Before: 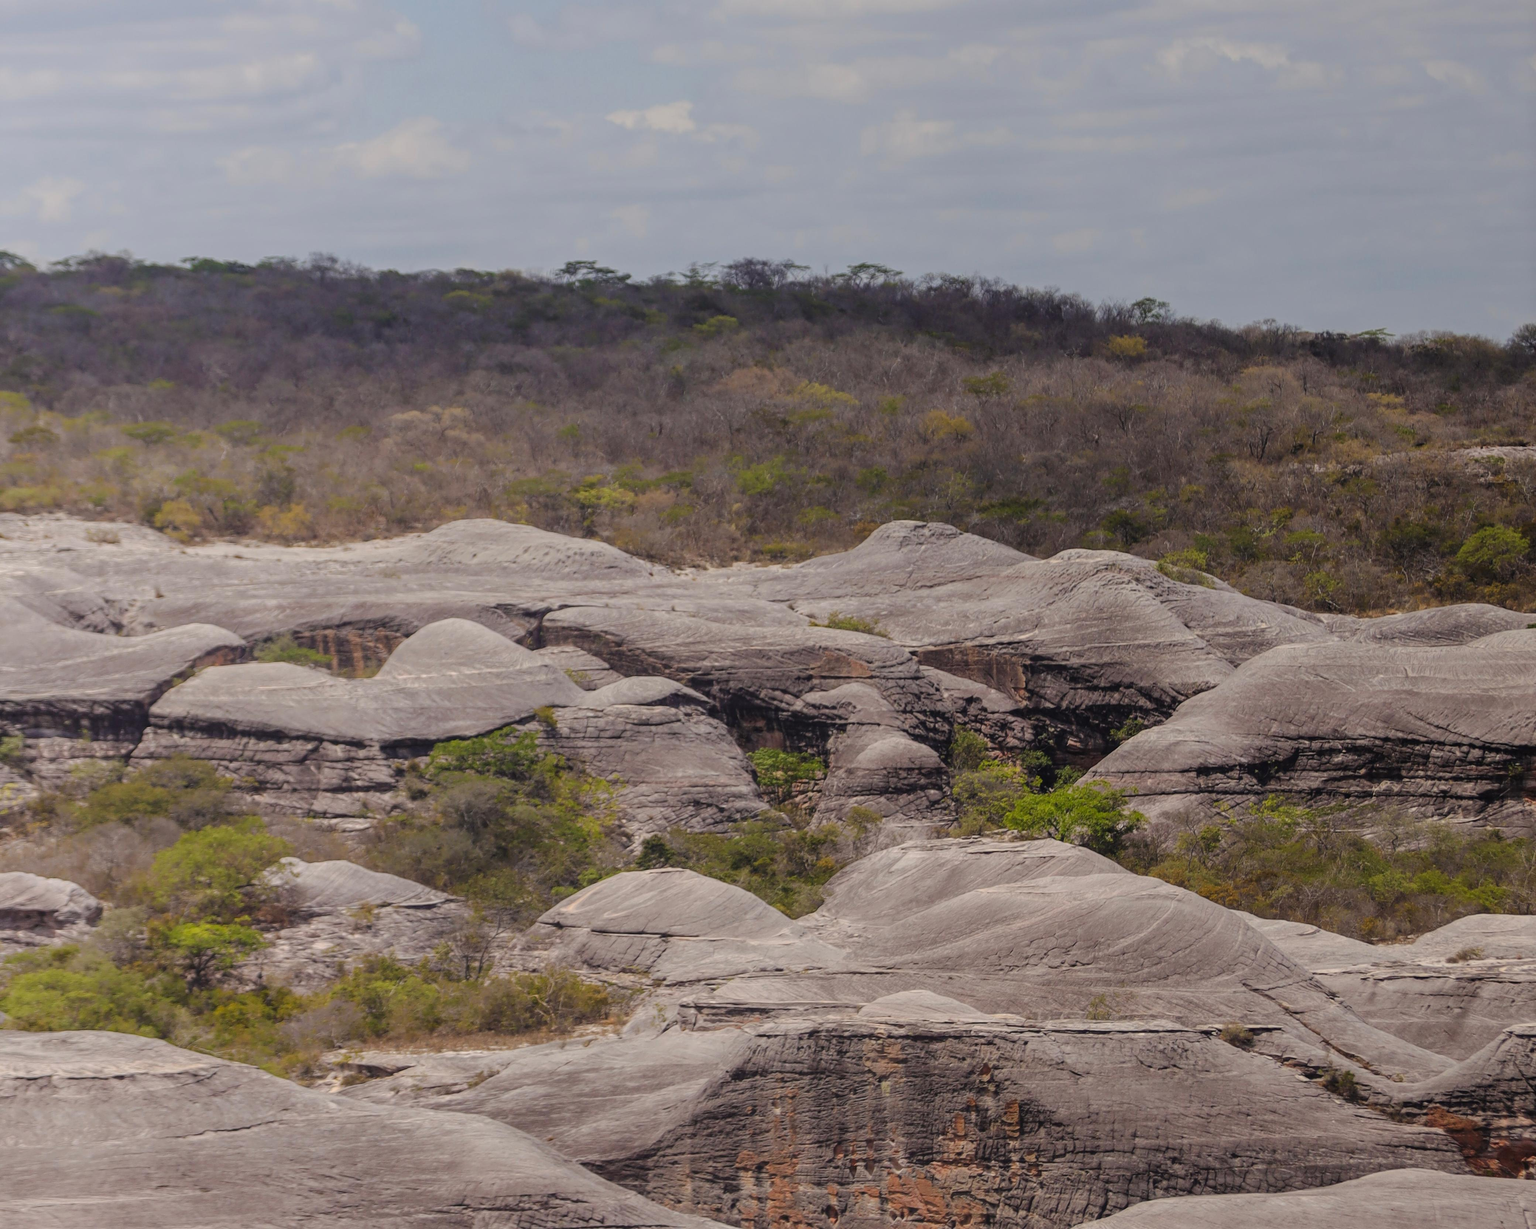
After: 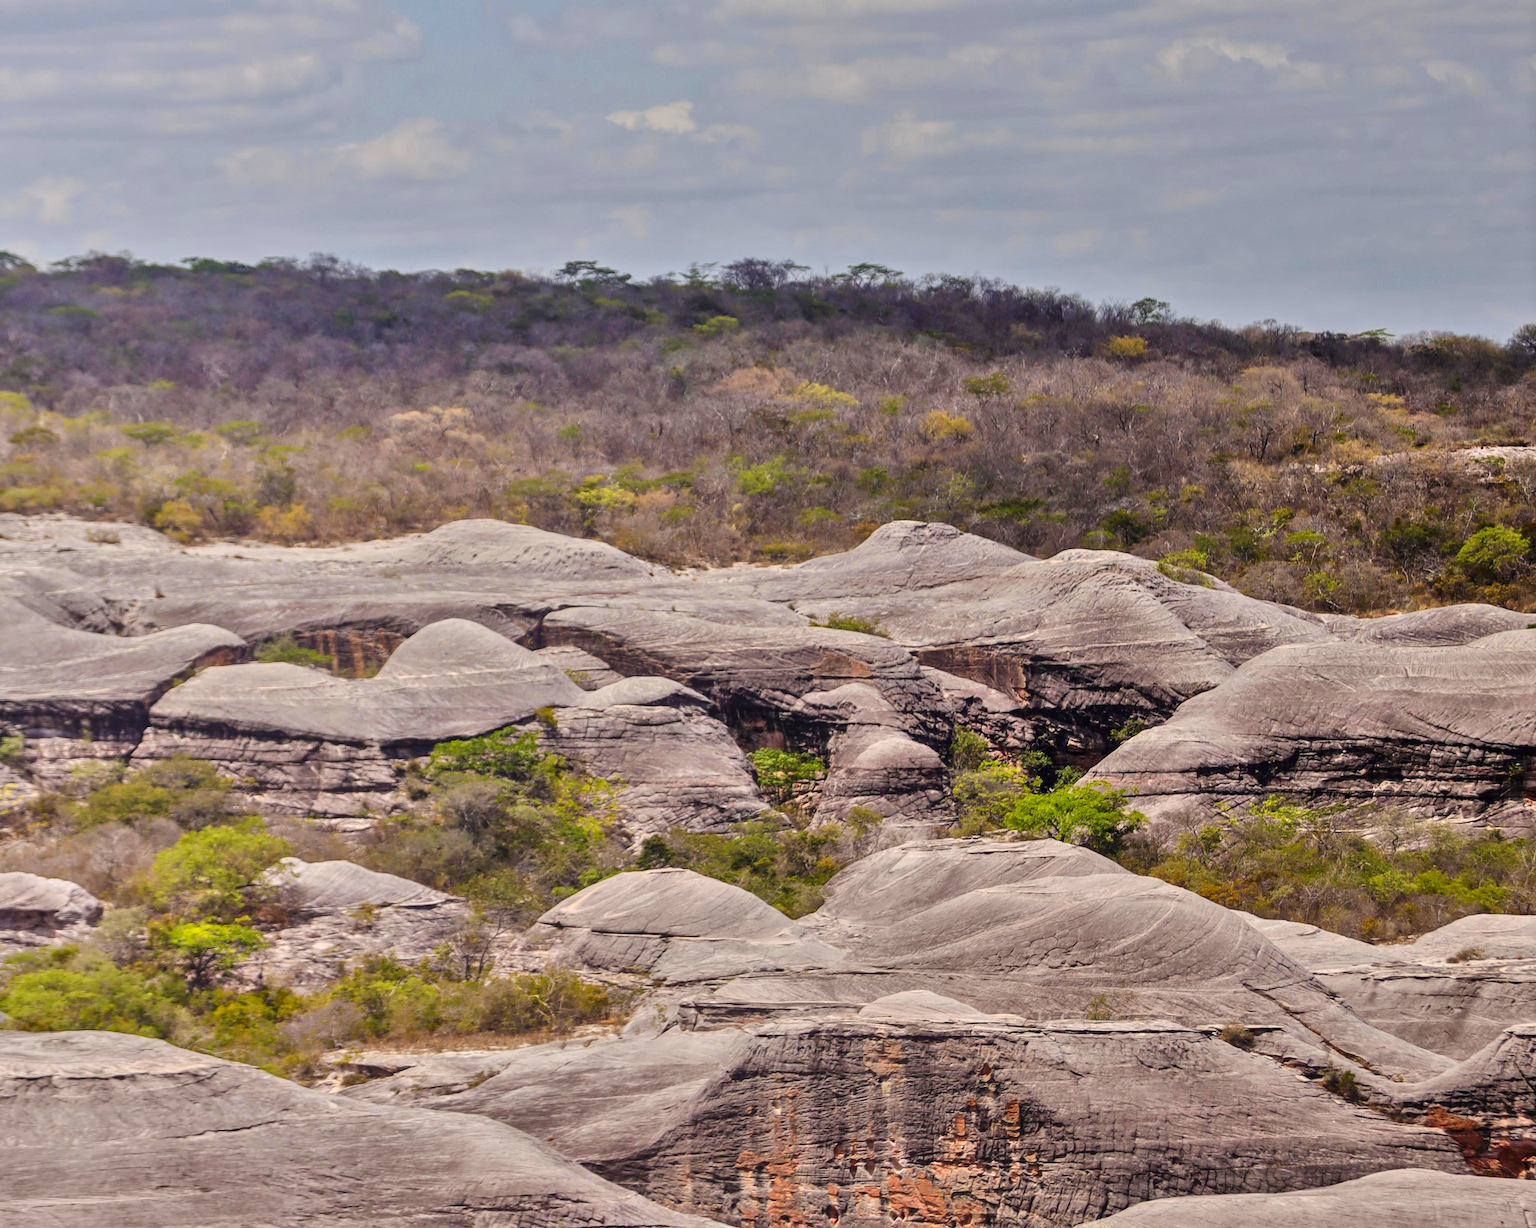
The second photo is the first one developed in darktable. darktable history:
shadows and highlights: shadows 32.83, highlights -47.7, soften with gaussian
tone equalizer: -7 EV 0.15 EV, -6 EV 0.6 EV, -5 EV 1.15 EV, -4 EV 1.33 EV, -3 EV 1.15 EV, -2 EV 0.6 EV, -1 EV 0.15 EV, mask exposure compensation -0.5 EV
contrast brightness saturation: contrast 0.21, brightness -0.11, saturation 0.21
